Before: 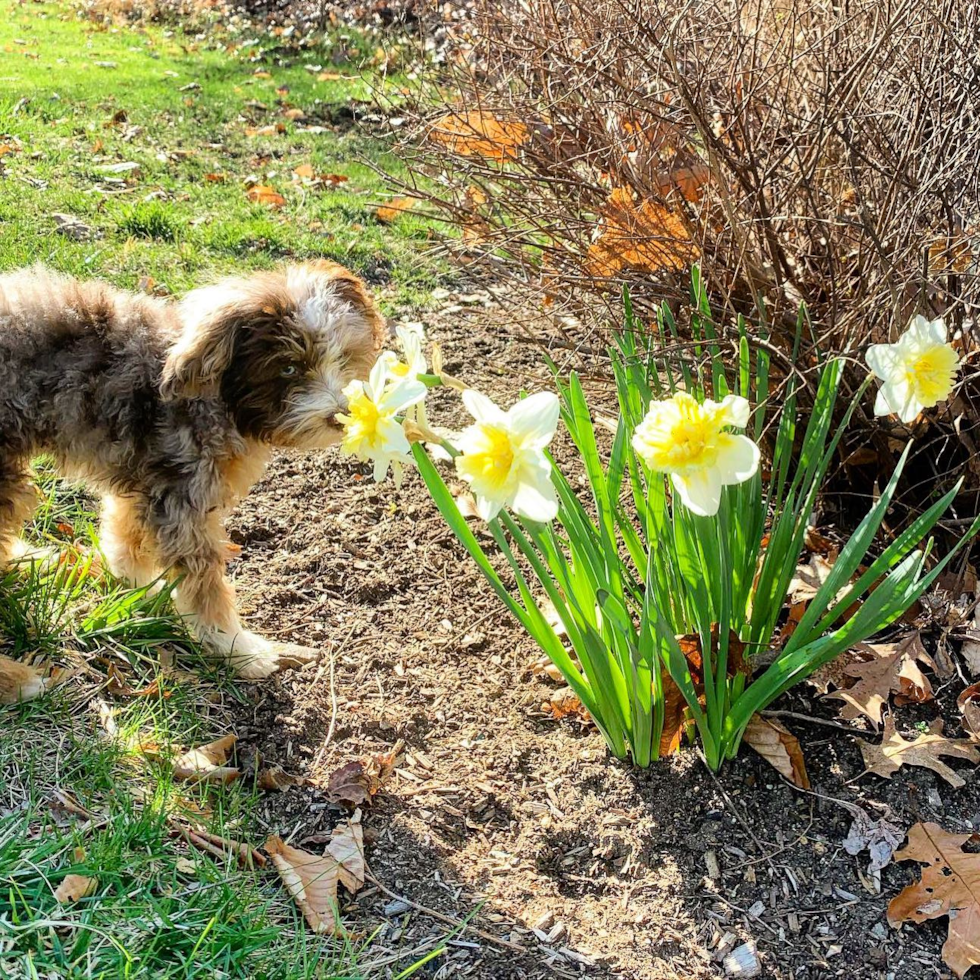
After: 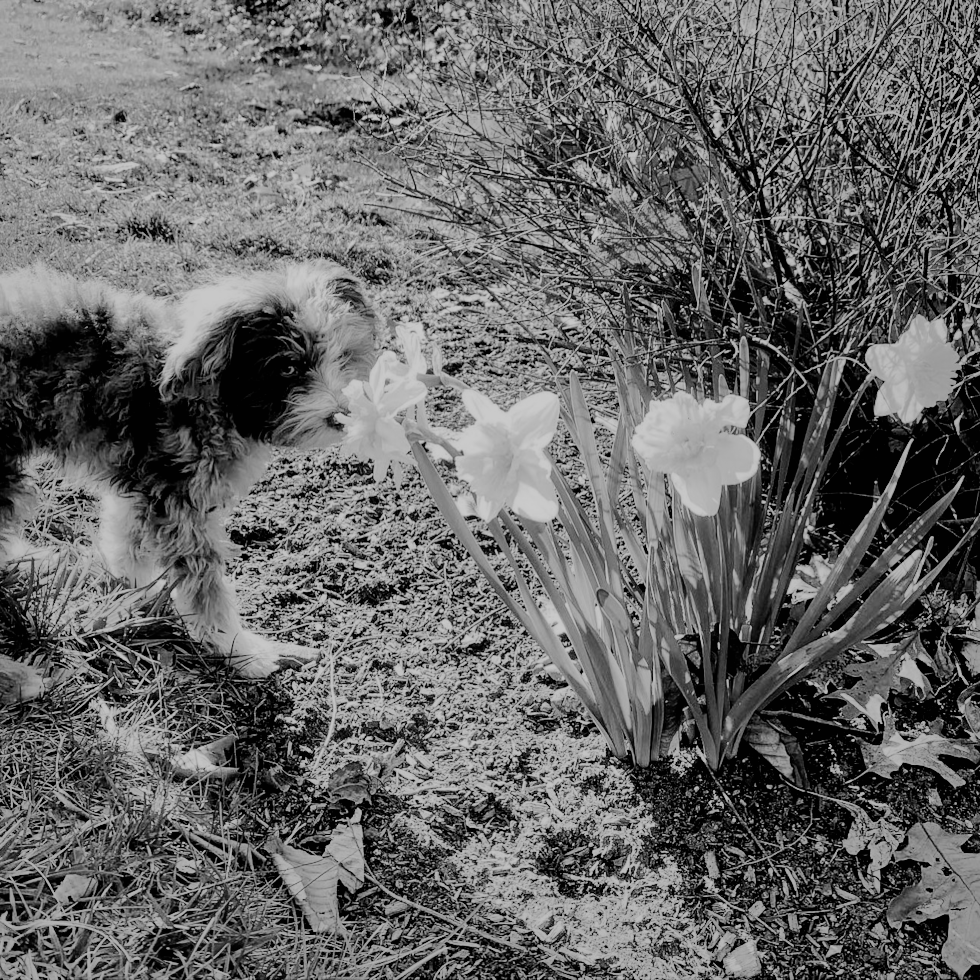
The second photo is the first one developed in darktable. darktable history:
filmic rgb: black relative exposure -7.49 EV, white relative exposure 4.99 EV, hardness 3.3, contrast 1.301
shadows and highlights: shadows 25.52, highlights -70.88
exposure: black level correction 0.007, exposure 0.089 EV, compensate highlight preservation false
color calibration: output gray [0.267, 0.423, 0.261, 0], illuminant as shot in camera, x 0.358, y 0.373, temperature 4628.91 K
